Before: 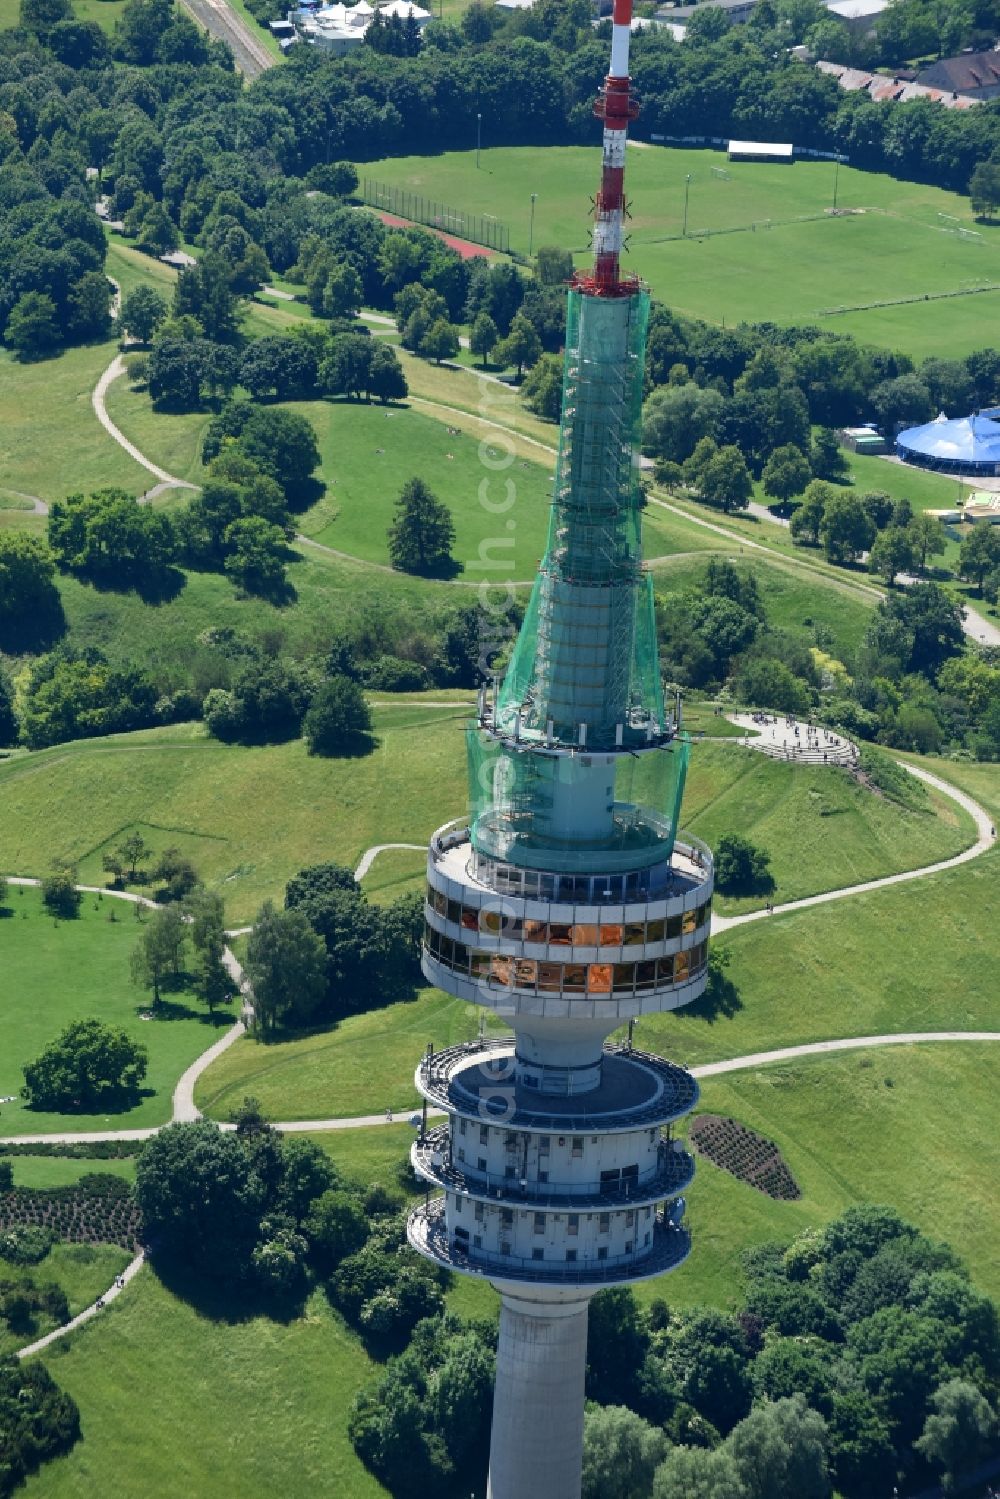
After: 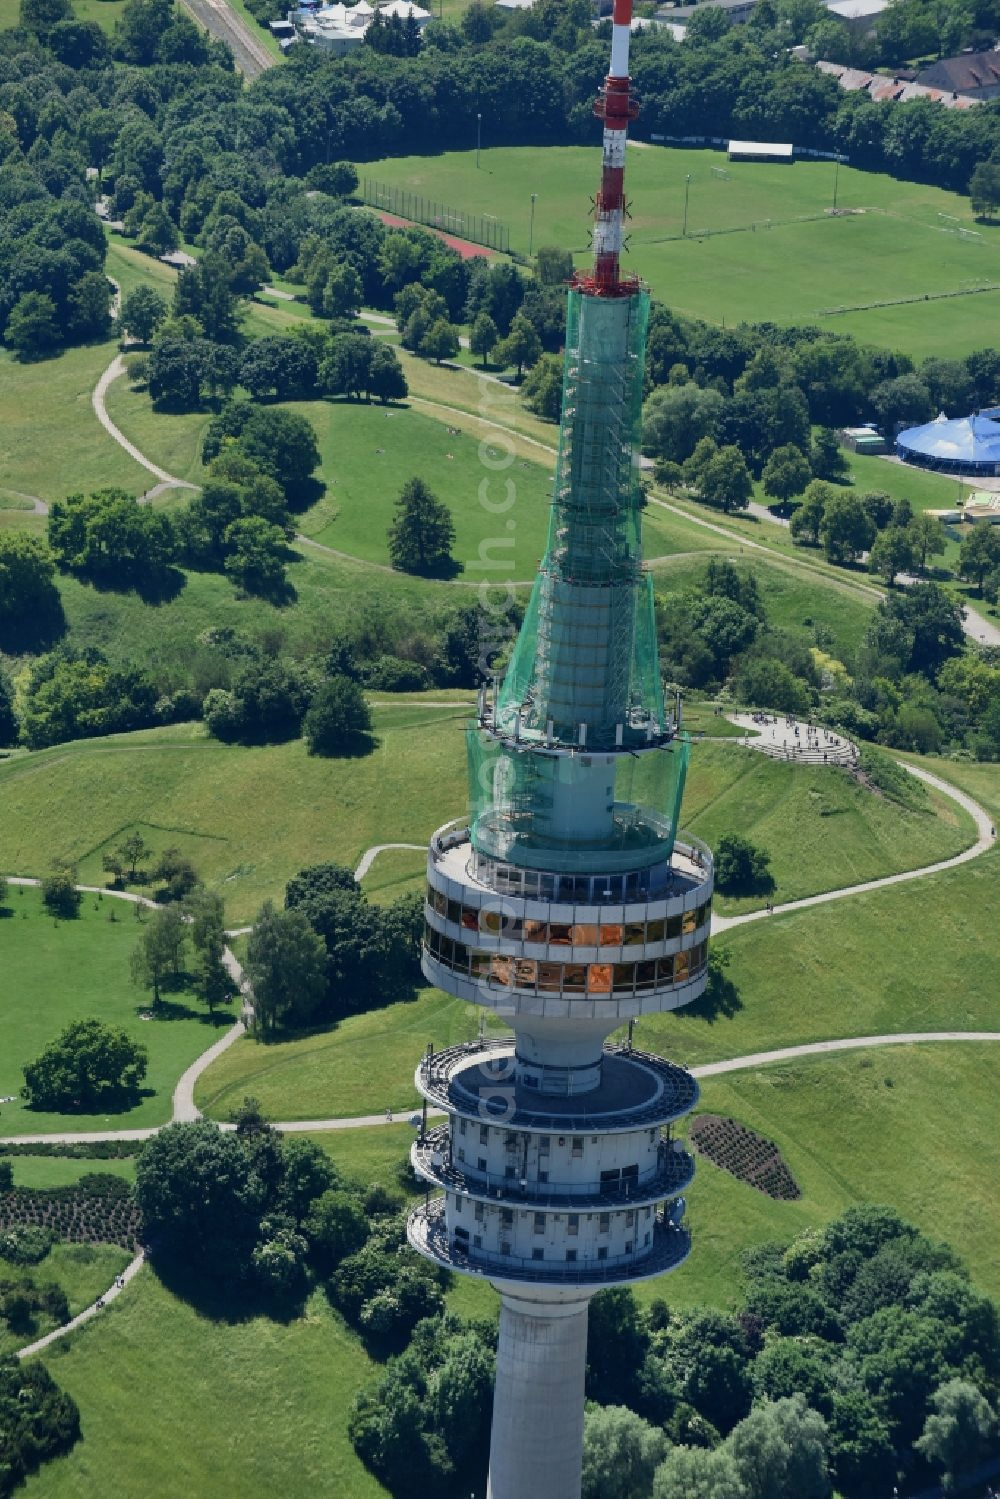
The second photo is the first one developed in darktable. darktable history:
contrast brightness saturation: saturation -0.032
exposure: exposure -0.35 EV, compensate highlight preservation false
shadows and highlights: radius 108.1, shadows 45.88, highlights -66.83, low approximation 0.01, soften with gaussian
